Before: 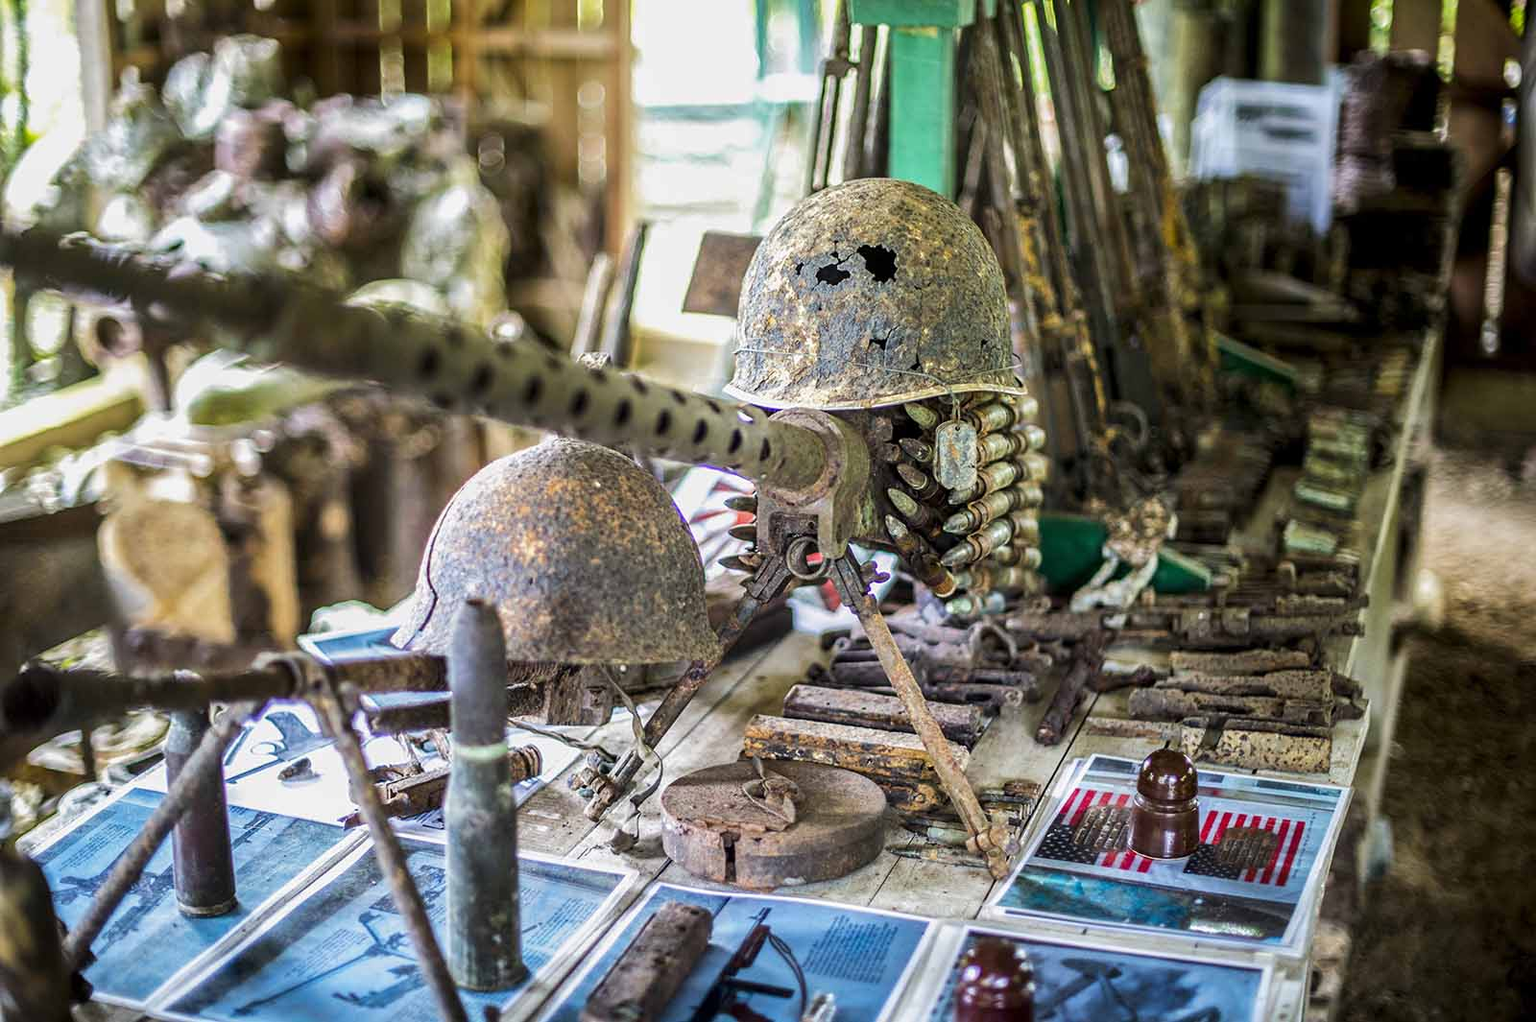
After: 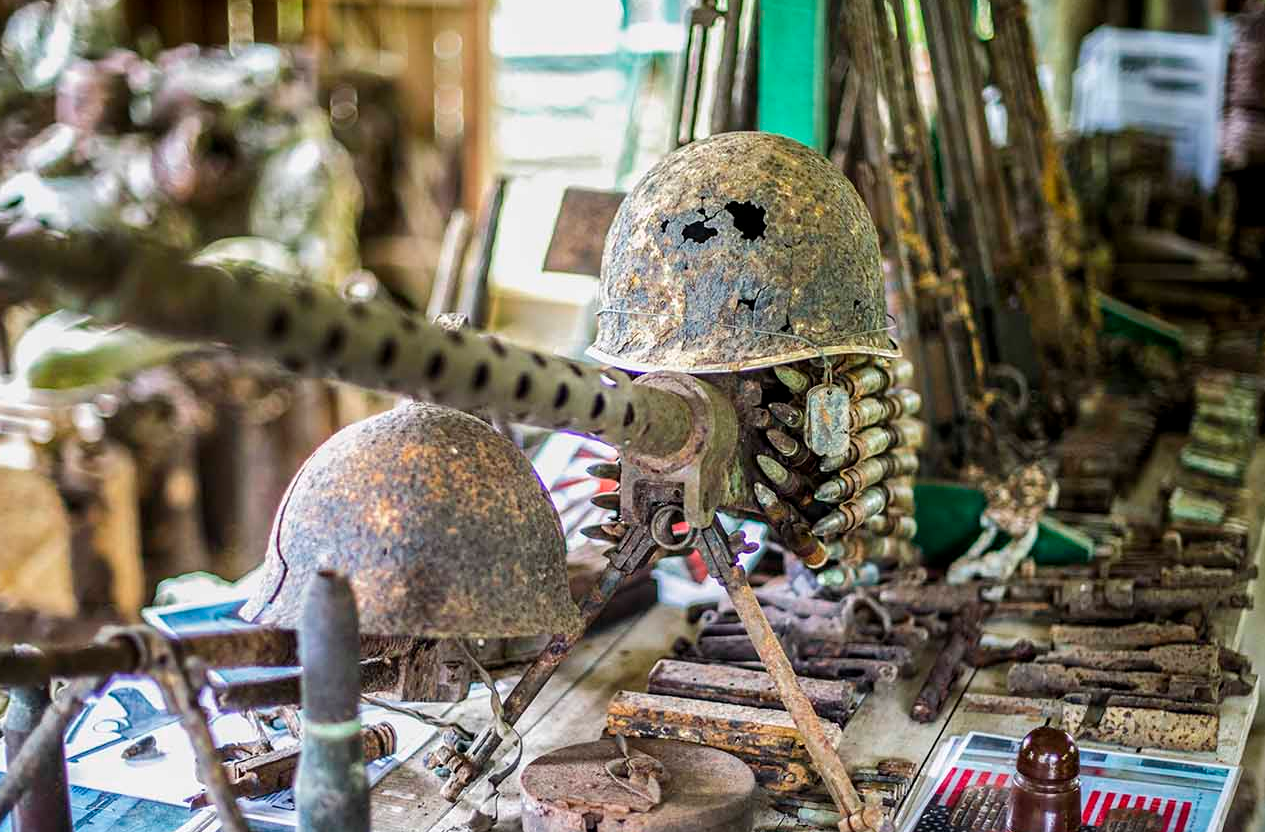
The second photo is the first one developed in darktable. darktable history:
crop and rotate: left 10.518%, top 5.102%, right 10.409%, bottom 16.757%
